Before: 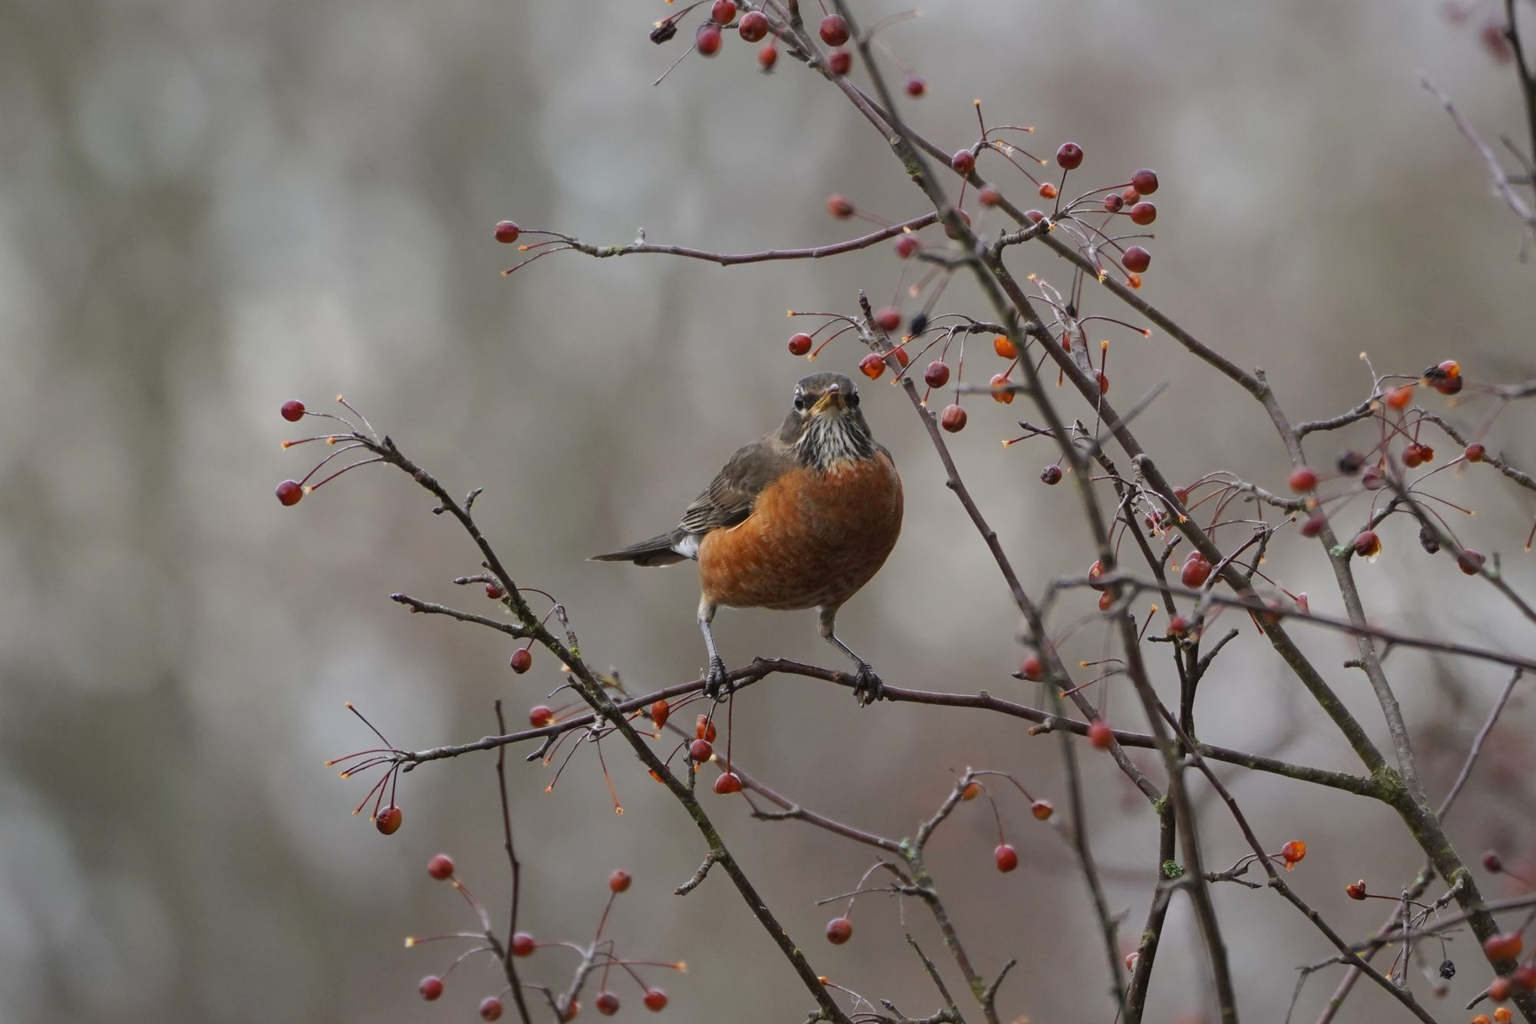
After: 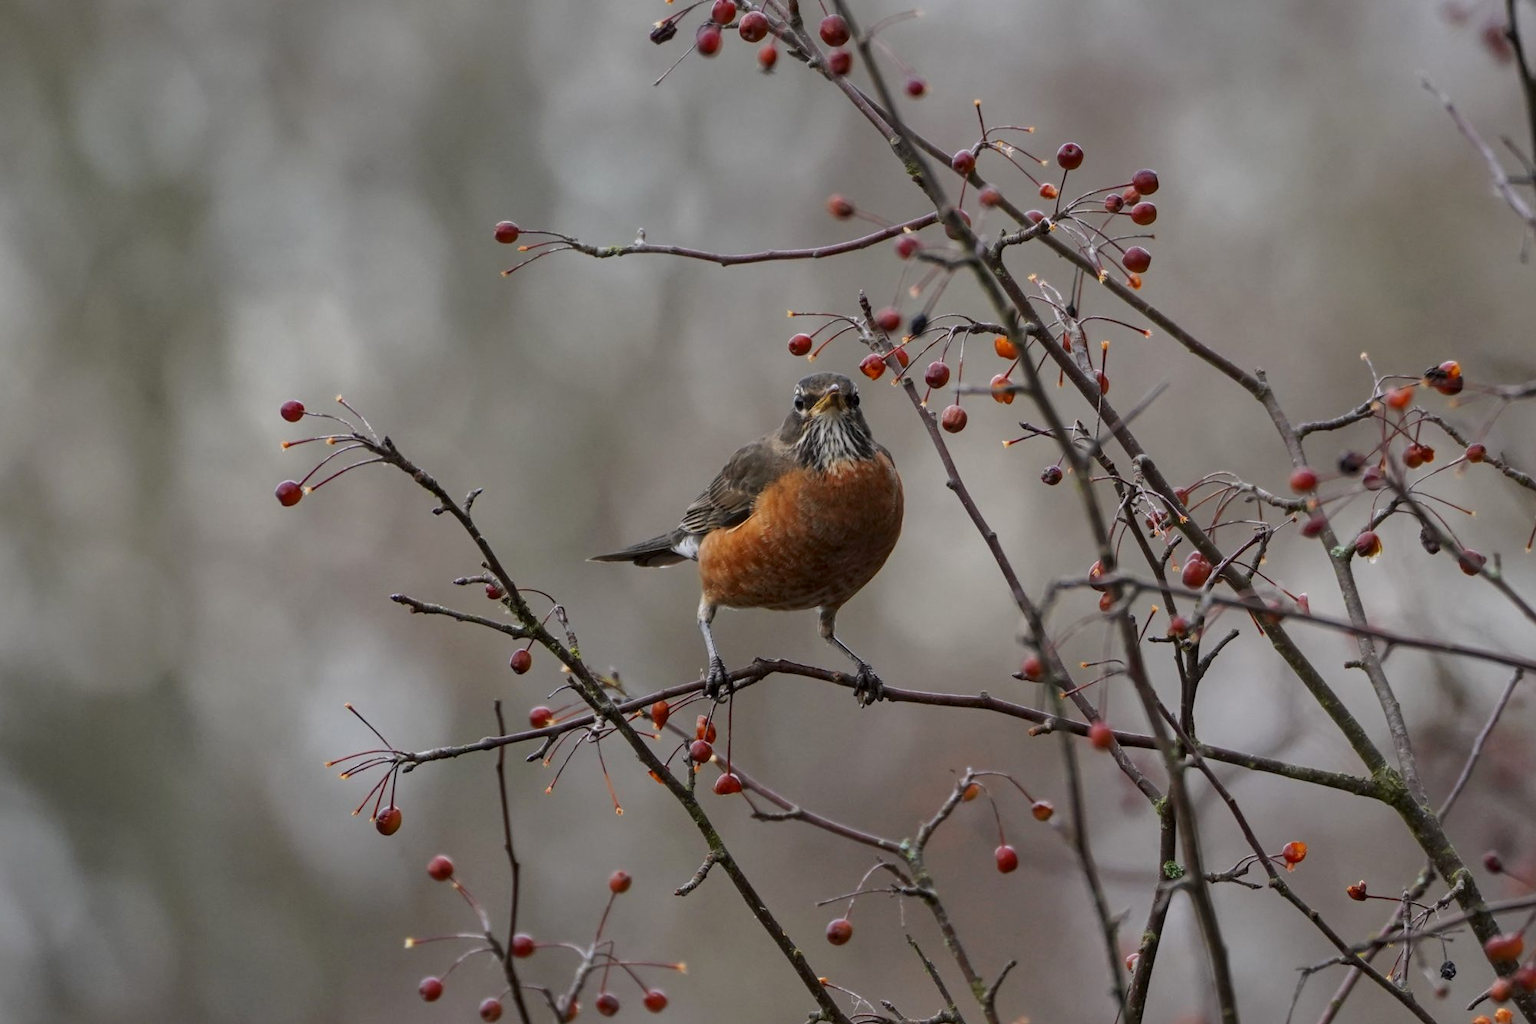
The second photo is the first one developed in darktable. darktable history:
crop and rotate: left 0.083%, bottom 0.002%
shadows and highlights: white point adjustment -3.67, highlights -63.42, soften with gaussian
local contrast: on, module defaults
